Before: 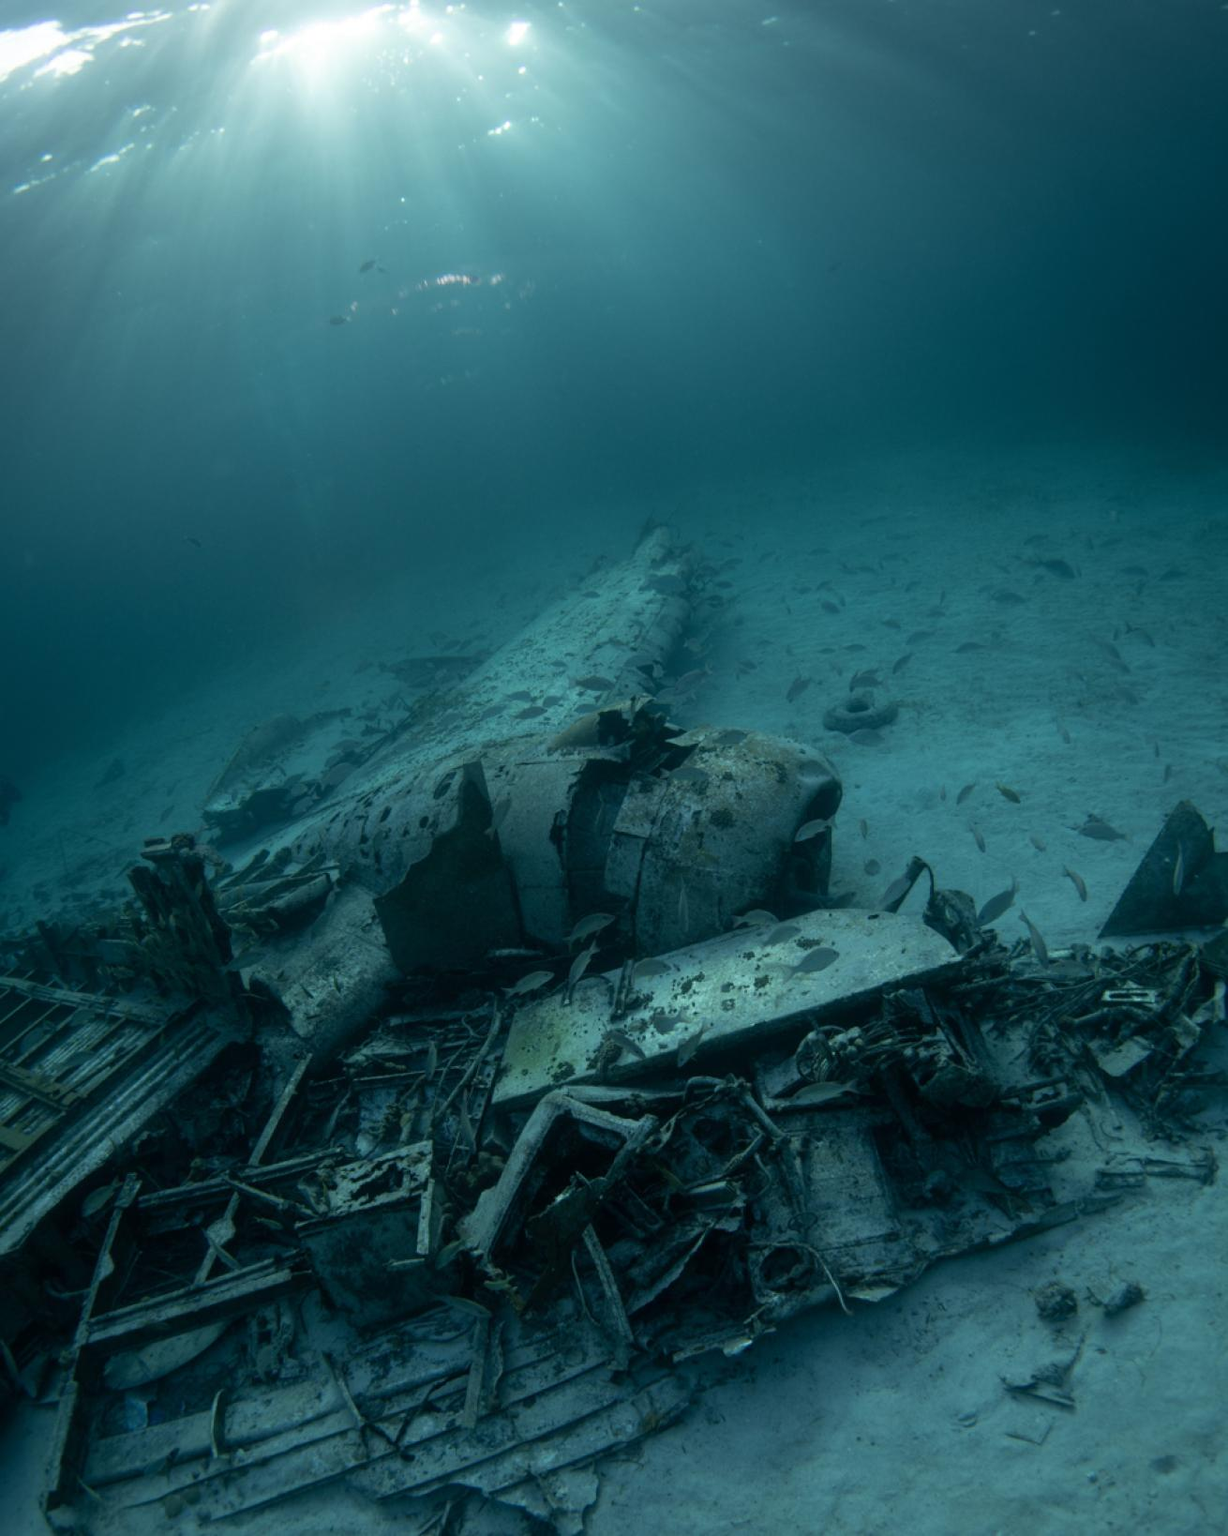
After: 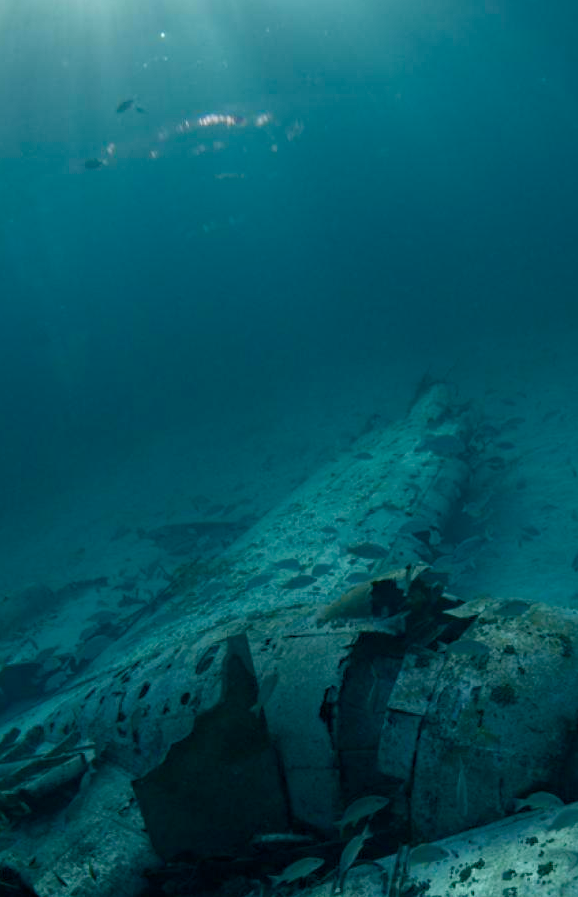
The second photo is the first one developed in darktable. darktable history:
crop: left 20.429%, top 10.907%, right 35.421%, bottom 34.302%
haze removal: strength 0.302, distance 0.255, compatibility mode true, adaptive false
exposure: black level correction 0.001, exposure -0.123 EV, compensate highlight preservation false
color balance rgb: power › hue 62.36°, perceptual saturation grading › global saturation 20%, perceptual saturation grading › highlights -24.821%, perceptual saturation grading › shadows 25.541%, global vibrance 12.251%
